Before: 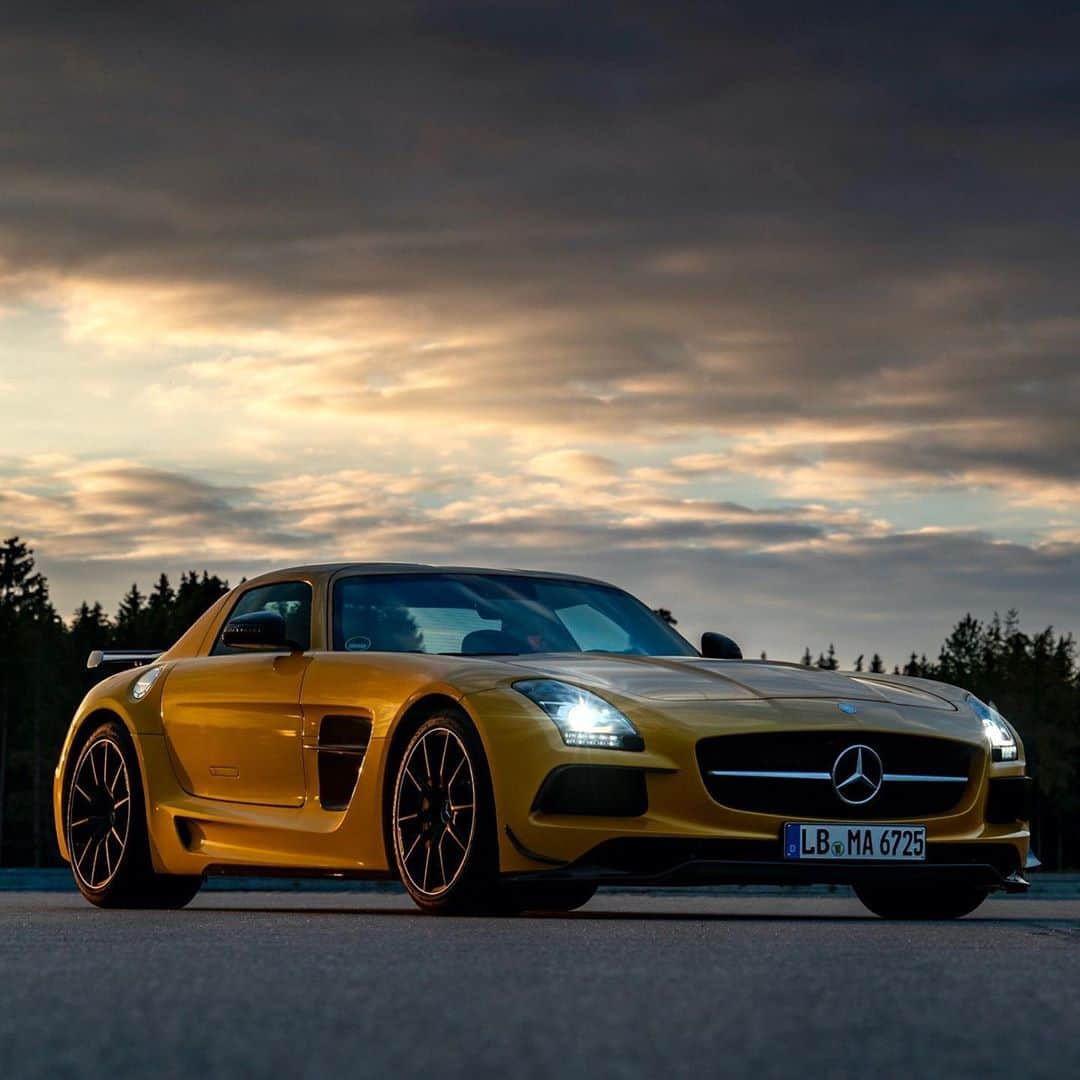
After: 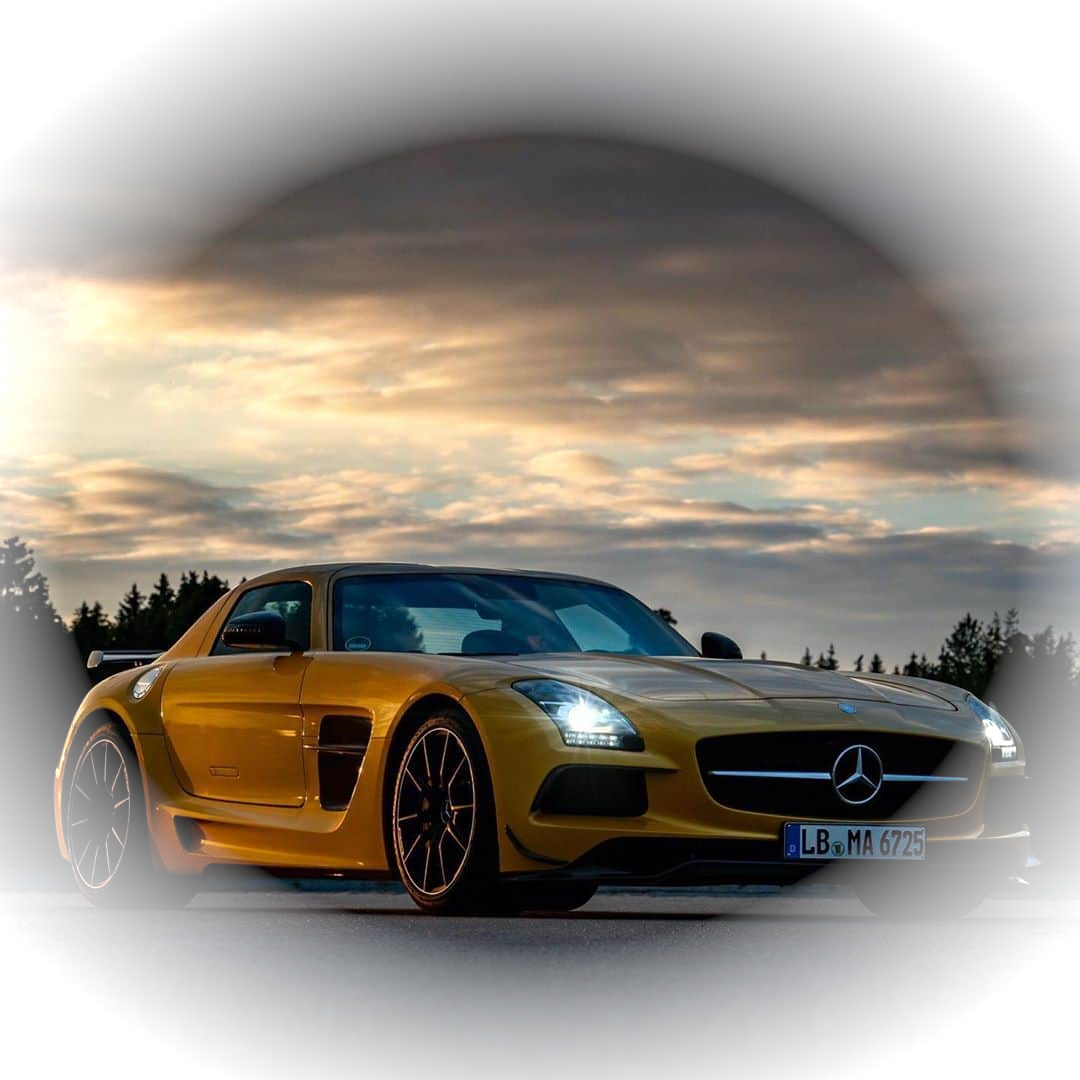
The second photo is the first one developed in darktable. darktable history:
vignetting: fall-off start 88.55%, fall-off radius 44.29%, brightness 0.989, saturation -0.49, width/height ratio 1.157
